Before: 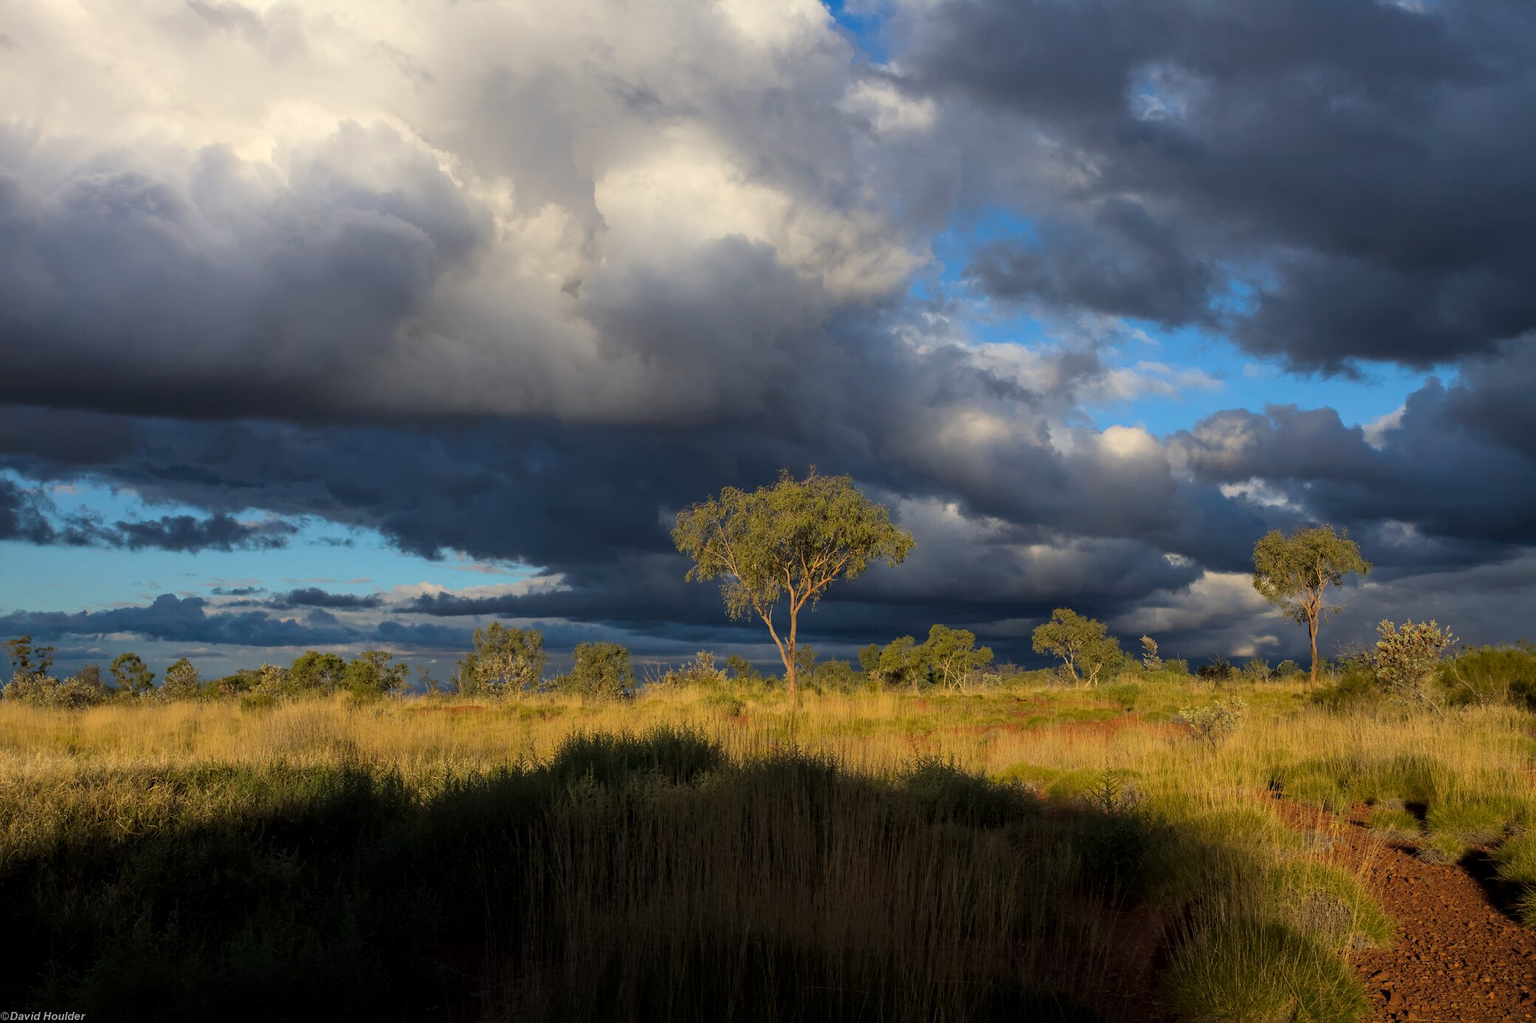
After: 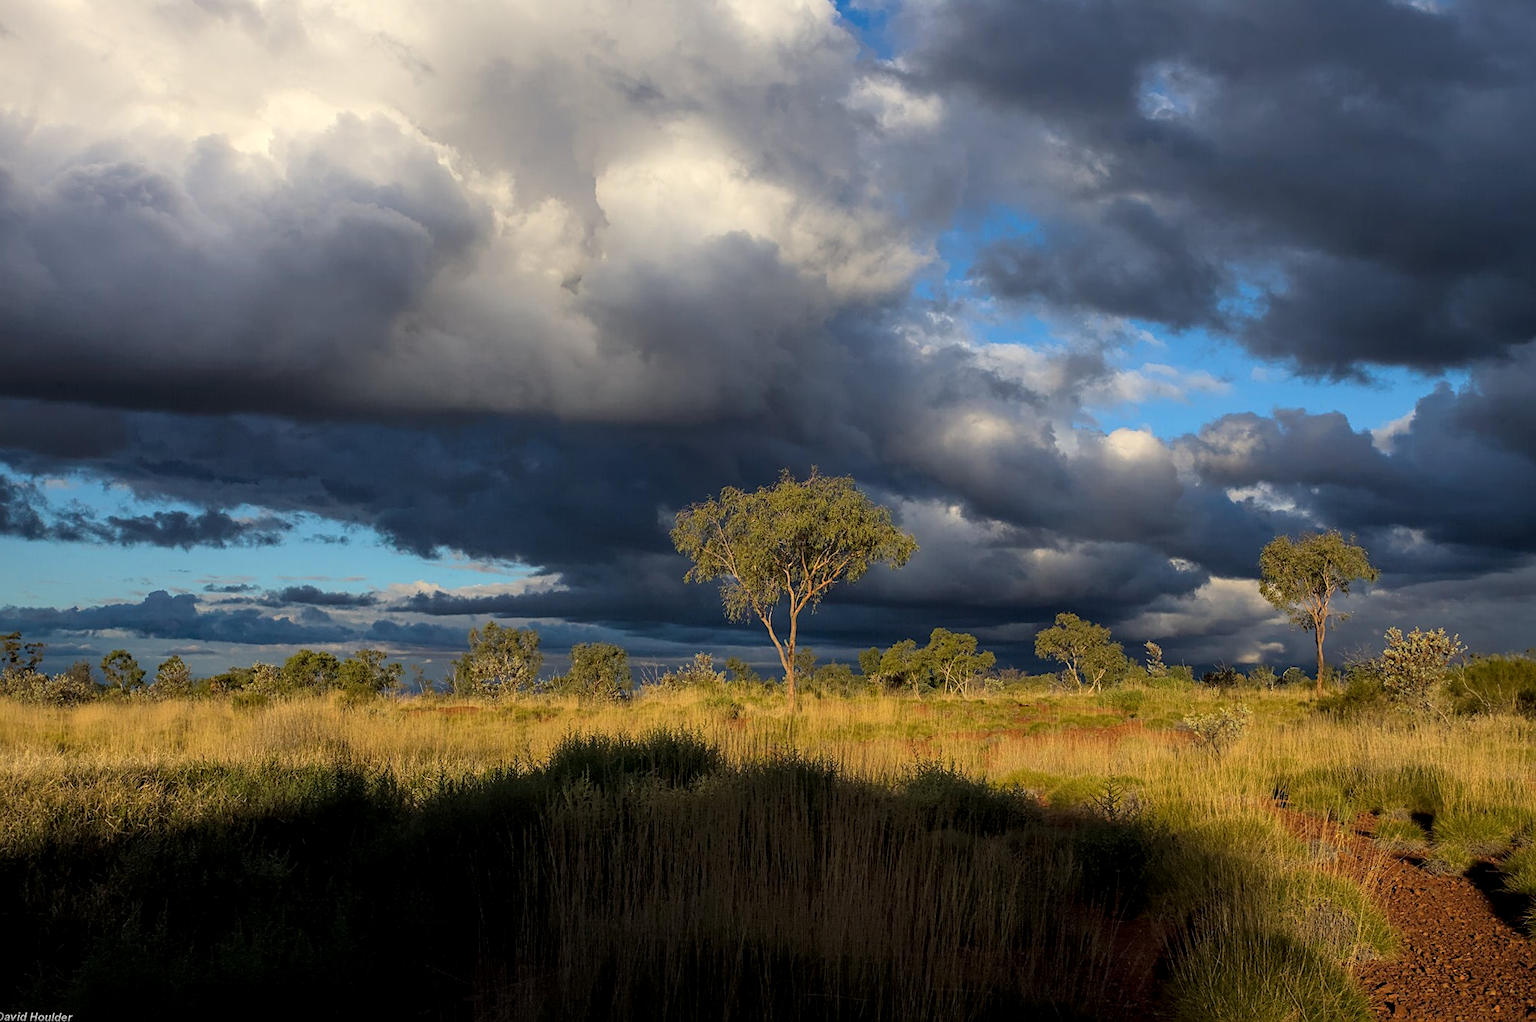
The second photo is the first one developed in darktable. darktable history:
crop and rotate: angle -0.5°
local contrast: highlights 100%, shadows 100%, detail 120%, midtone range 0.2
contrast equalizer: y [[0.518, 0.517, 0.501, 0.5, 0.5, 0.5], [0.5 ×6], [0.5 ×6], [0 ×6], [0 ×6]]
sharpen: on, module defaults
